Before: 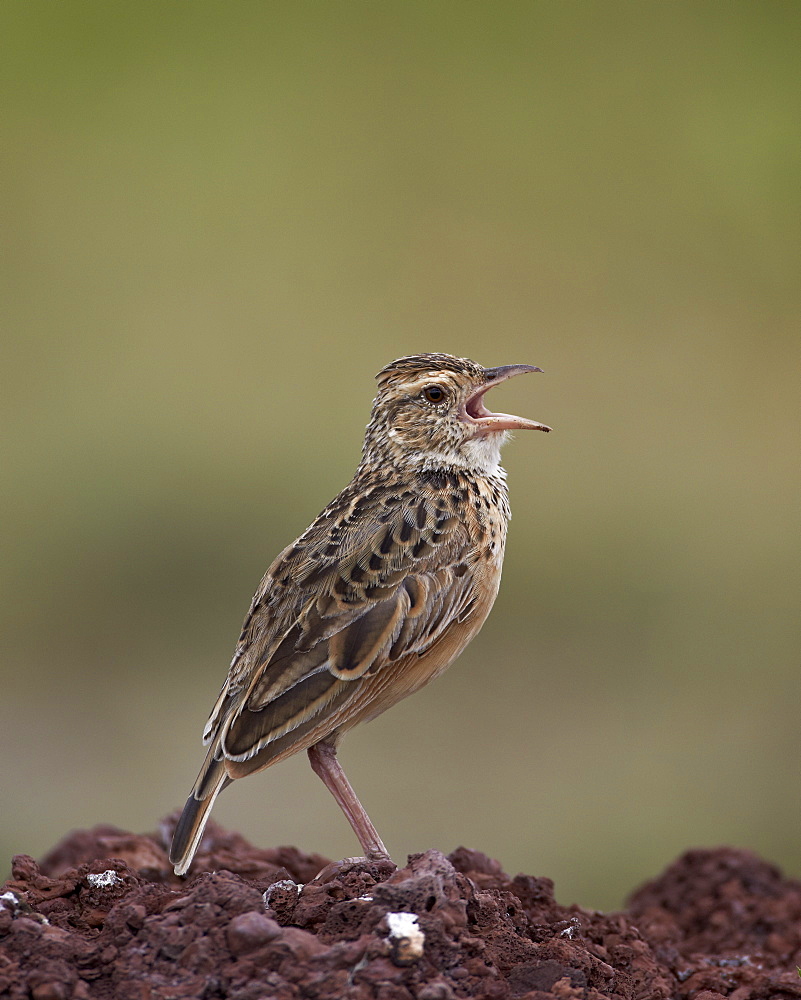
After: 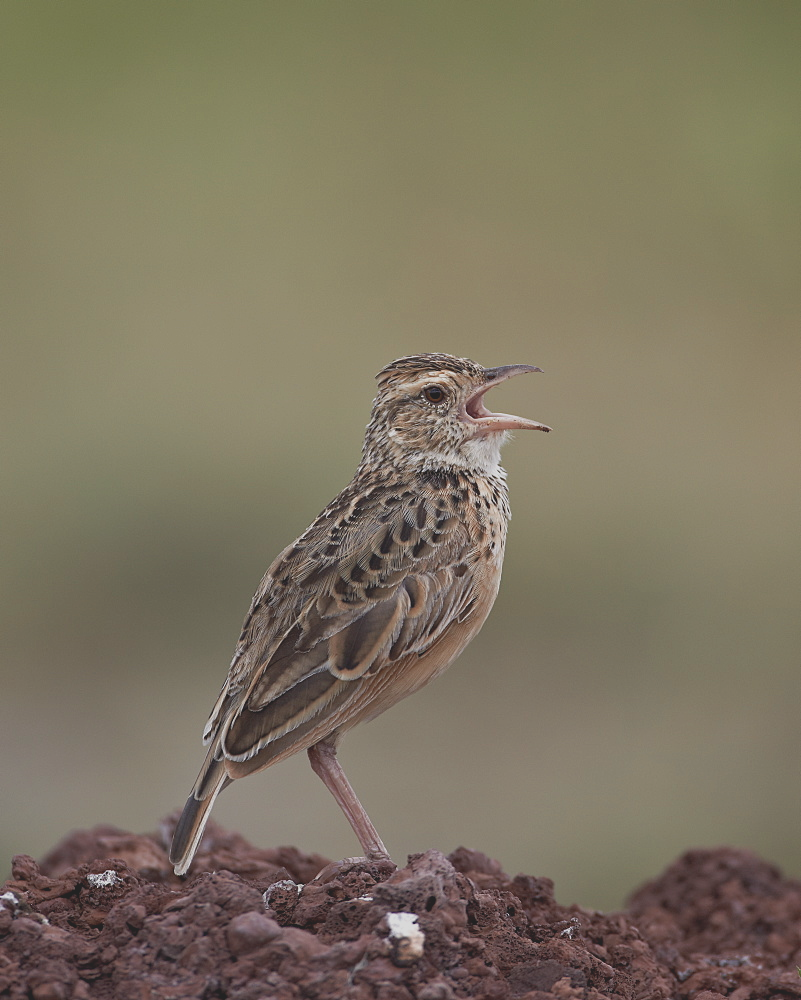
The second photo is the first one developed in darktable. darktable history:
contrast brightness saturation: contrast -0.263, saturation -0.448
